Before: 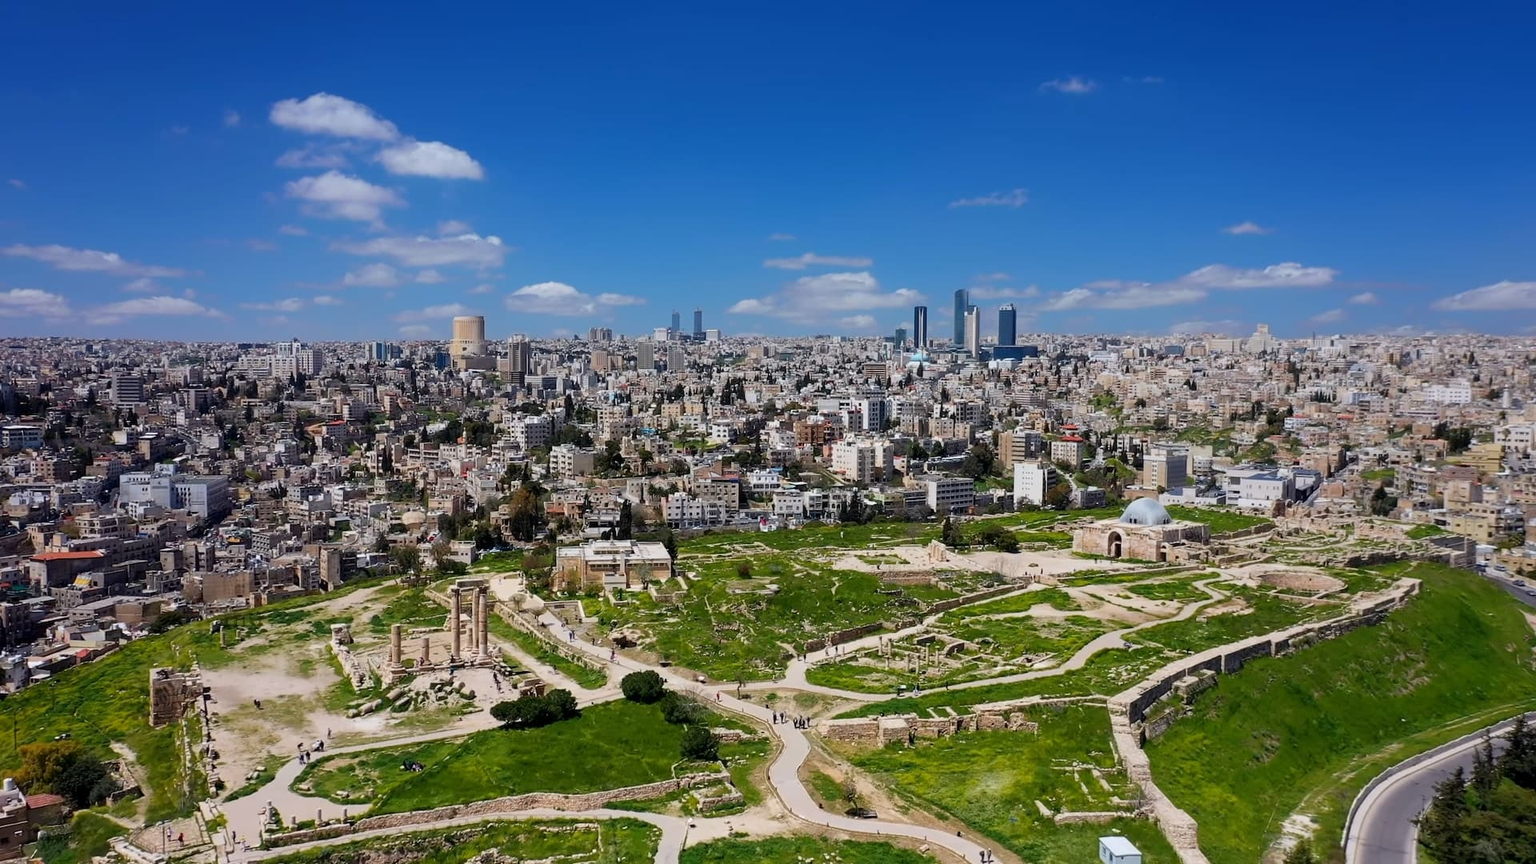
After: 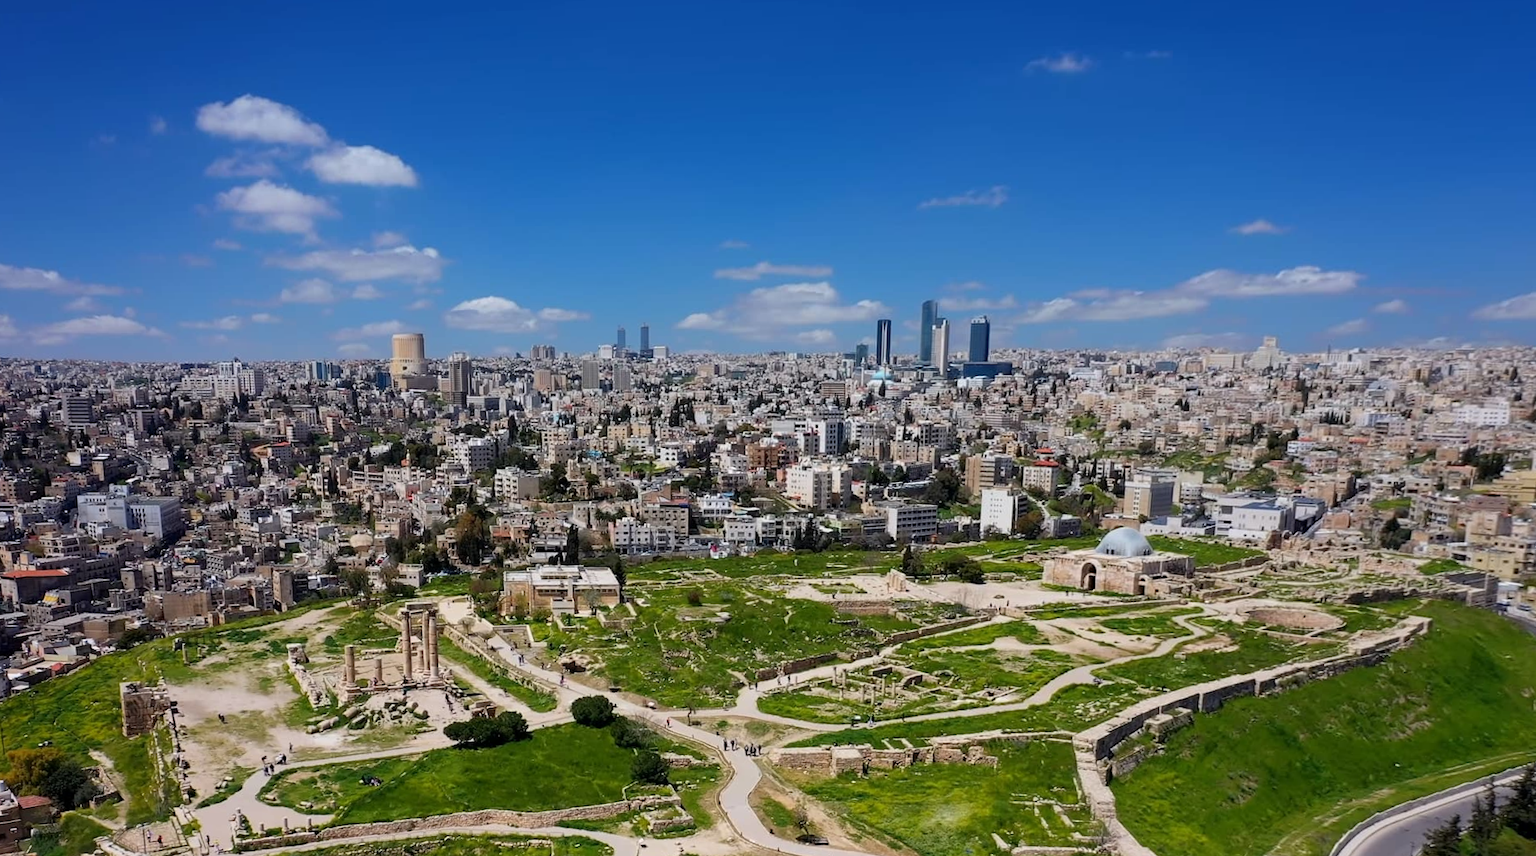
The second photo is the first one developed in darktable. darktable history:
rotate and perspective: rotation 0.062°, lens shift (vertical) 0.115, lens shift (horizontal) -0.133, crop left 0.047, crop right 0.94, crop top 0.061, crop bottom 0.94
